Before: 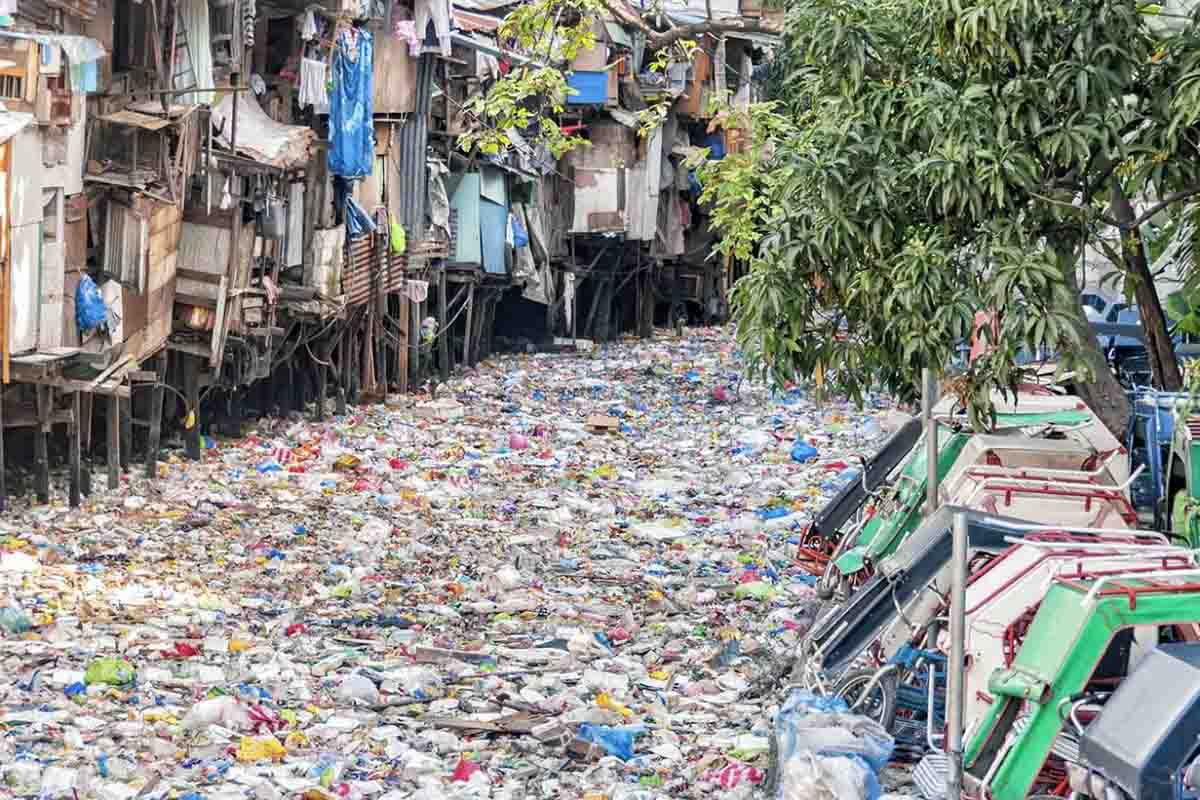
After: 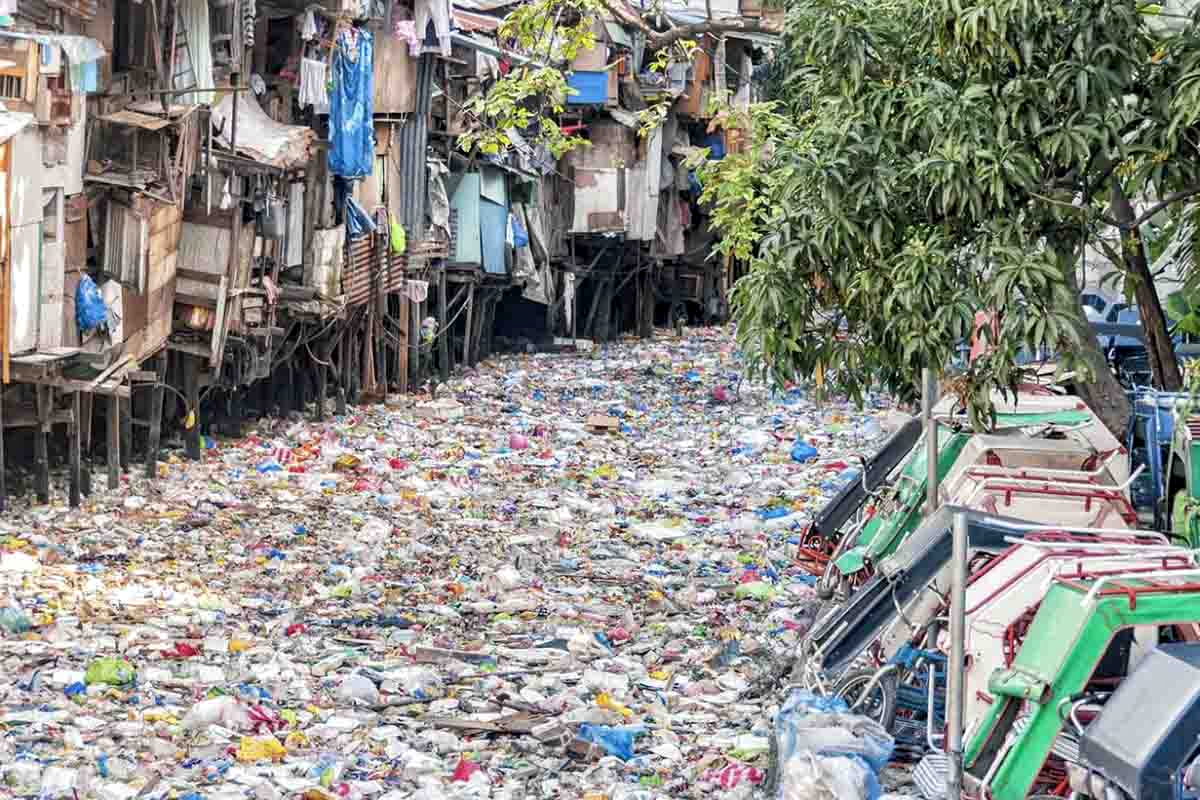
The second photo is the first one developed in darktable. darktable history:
local contrast: highlights 100%, shadows 102%, detail 119%, midtone range 0.2
